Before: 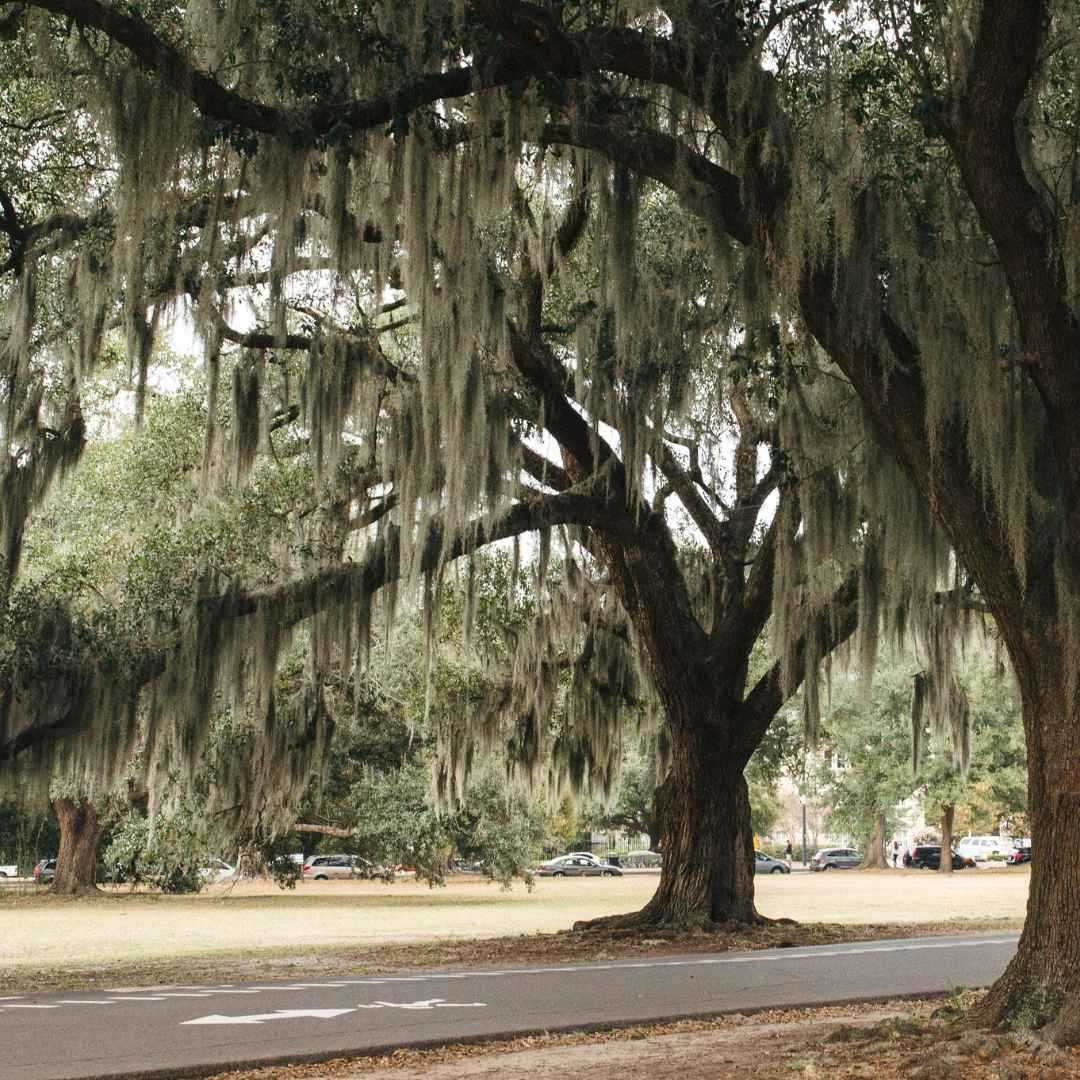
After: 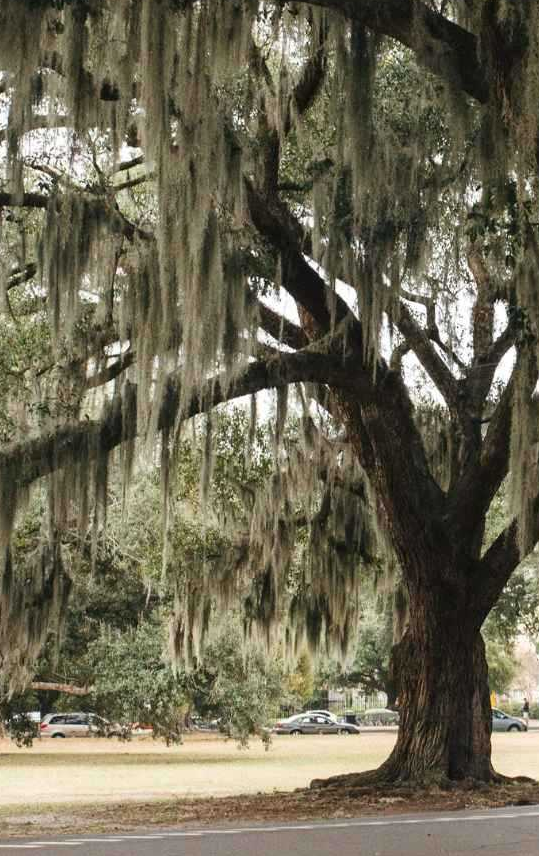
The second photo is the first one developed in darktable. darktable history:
crop and rotate: angle 0.014°, left 24.418%, top 13.147%, right 25.603%, bottom 7.543%
